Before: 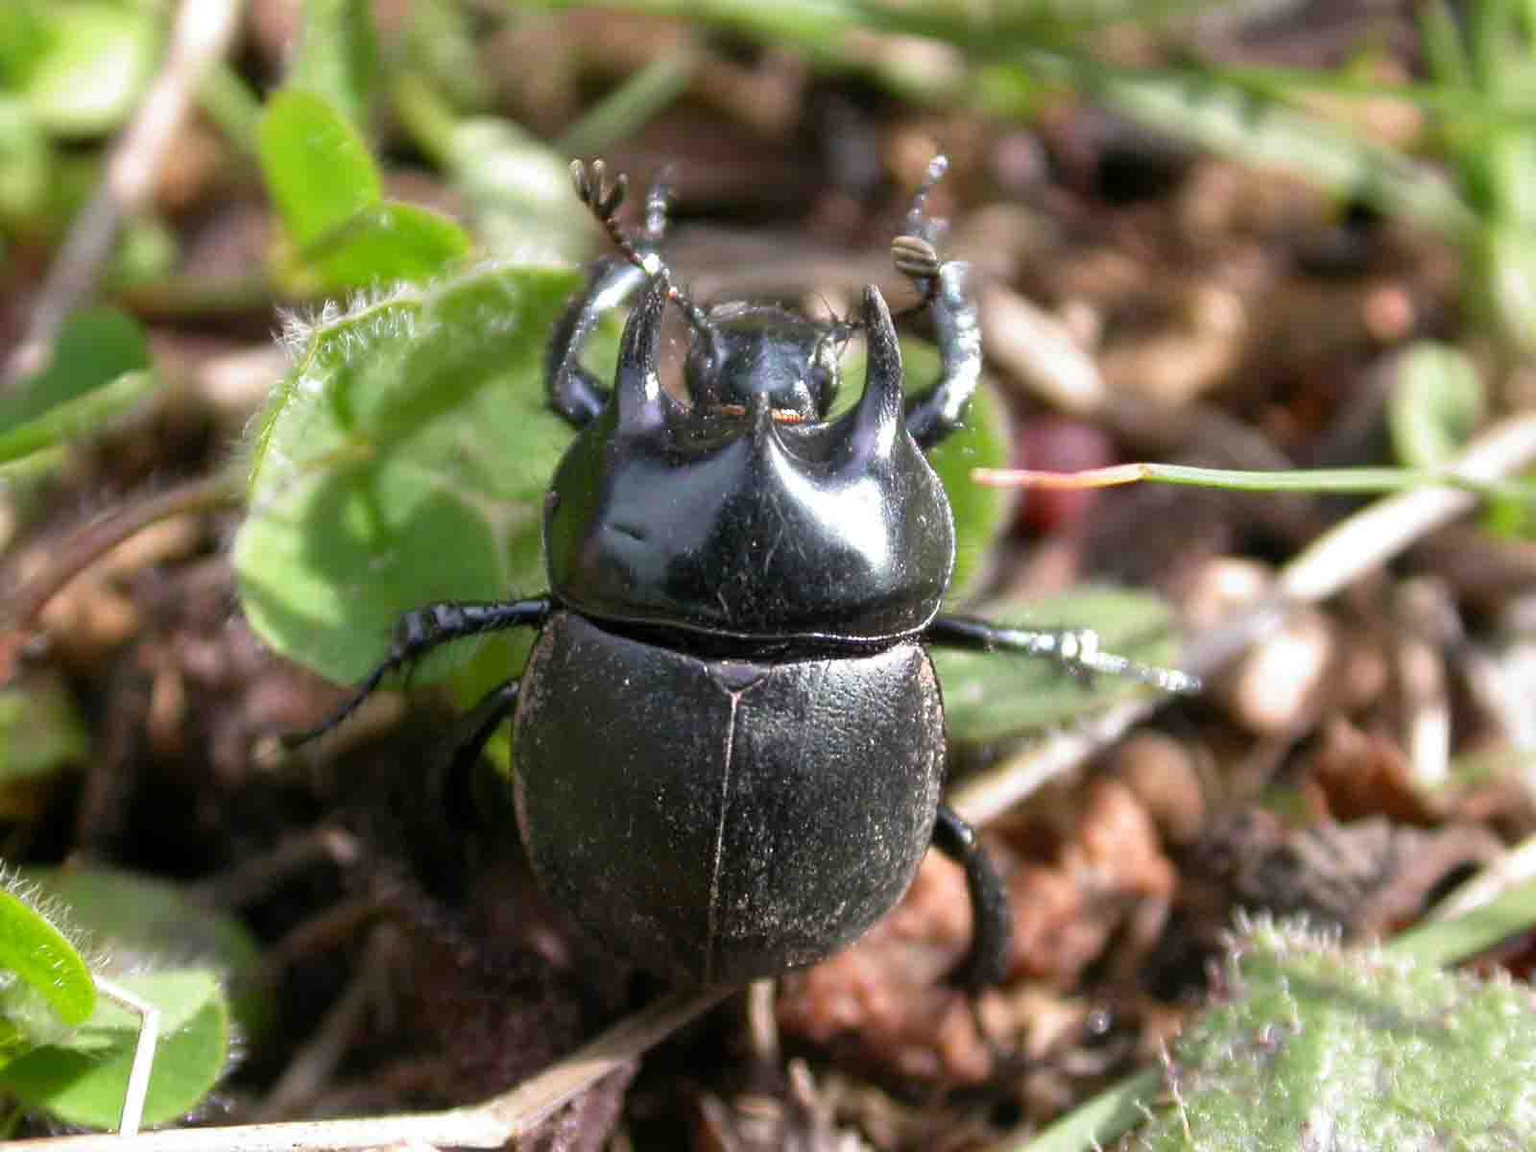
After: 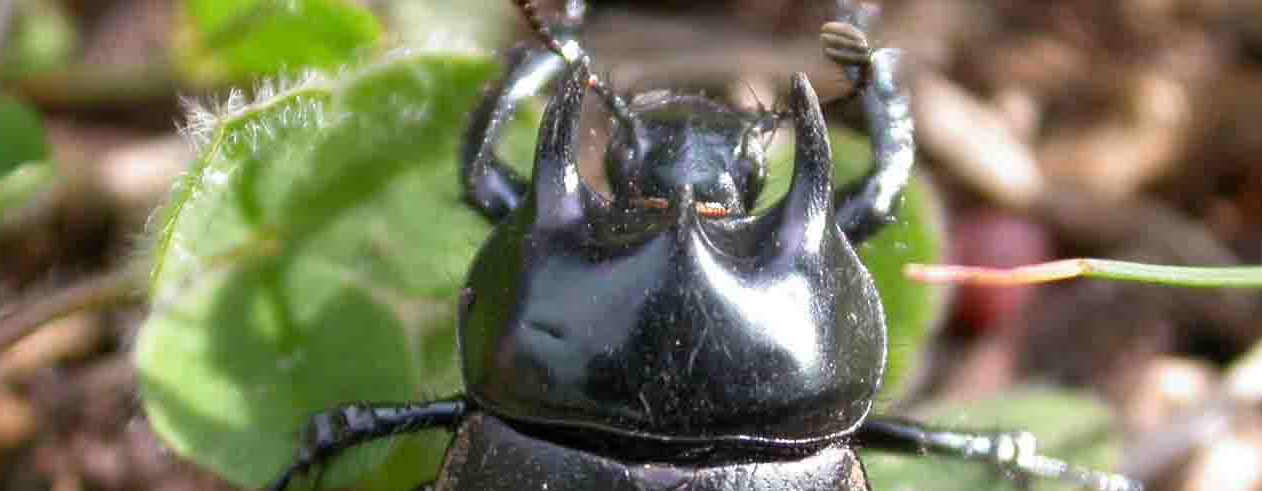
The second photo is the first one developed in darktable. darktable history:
crop: left 6.811%, top 18.672%, right 14.255%, bottom 40.37%
